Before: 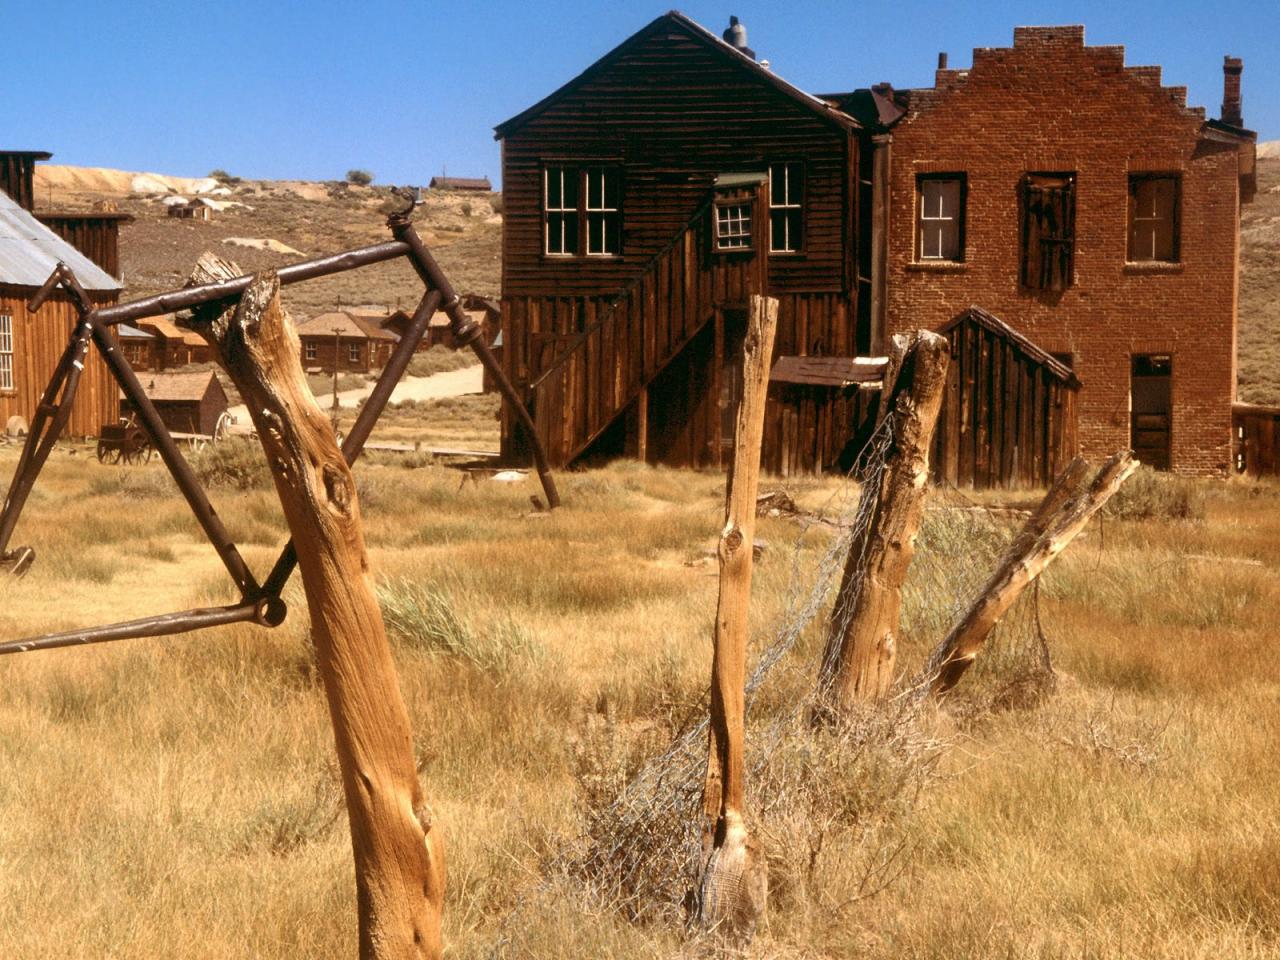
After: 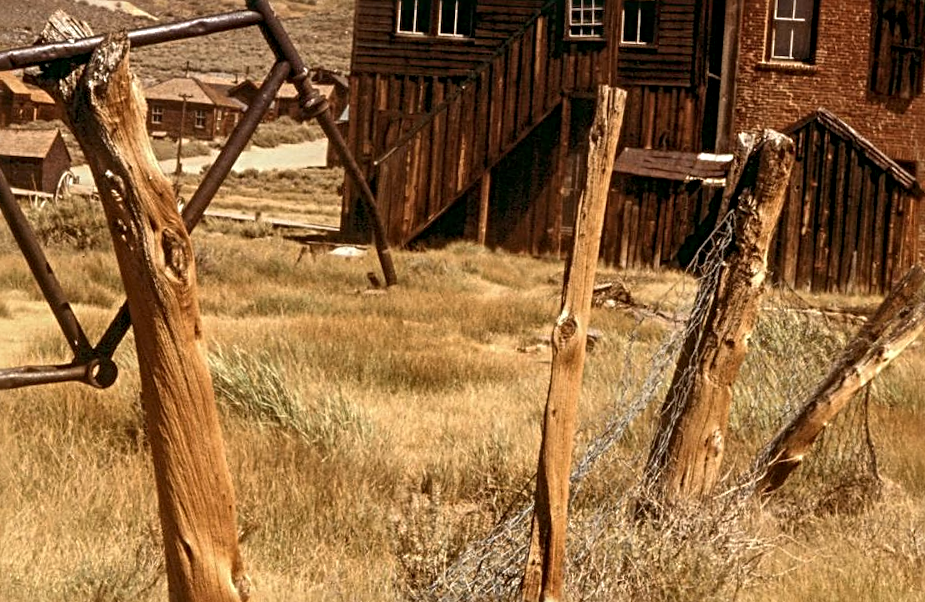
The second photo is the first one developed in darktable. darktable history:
crop and rotate: angle -3.33°, left 9.831%, top 20.583%, right 12.415%, bottom 11.88%
sharpen: radius 3.969
exposure: exposure -0.155 EV, compensate exposure bias true, compensate highlight preservation false
local contrast: on, module defaults
